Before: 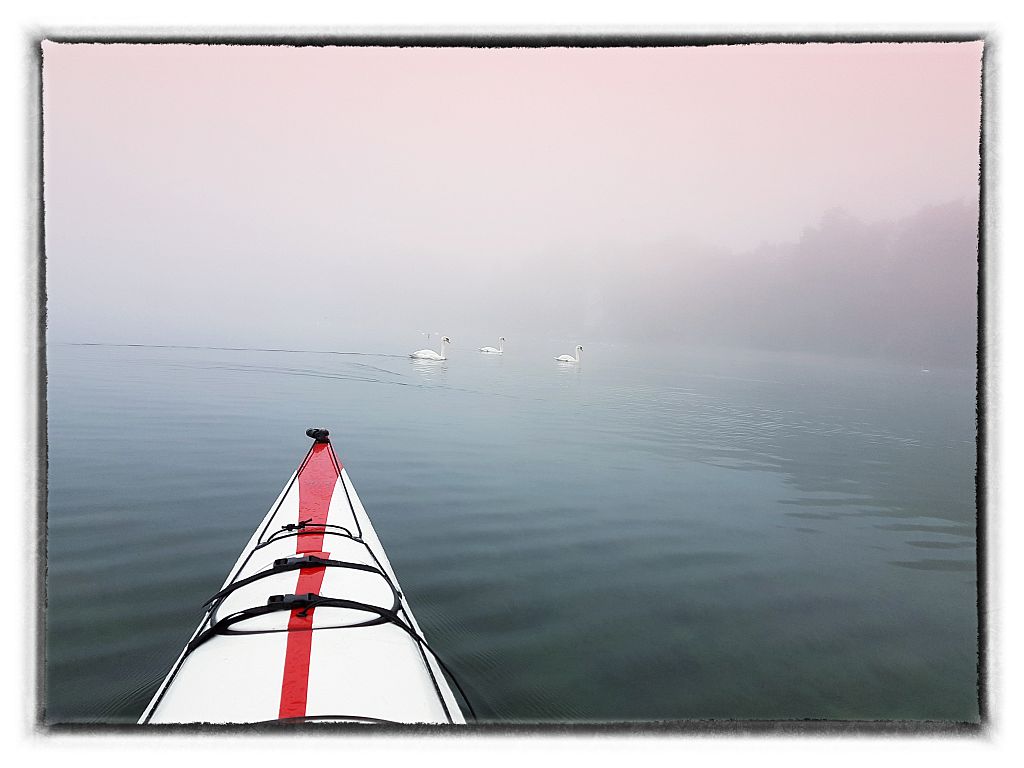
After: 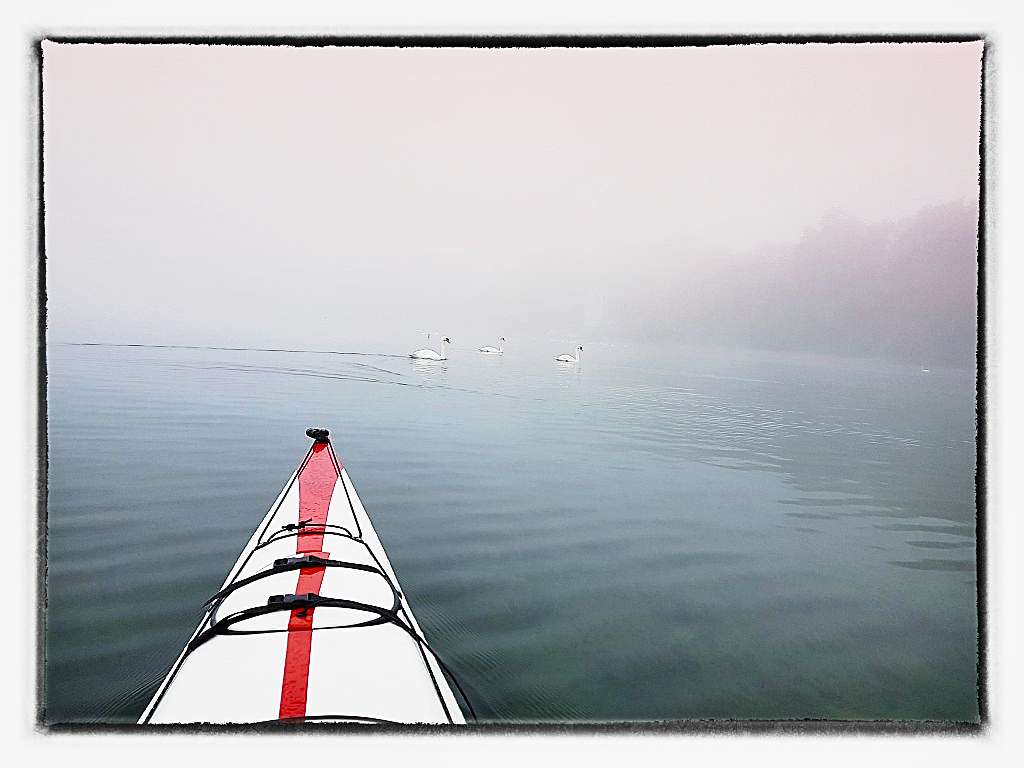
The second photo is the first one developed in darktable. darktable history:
tone curve: curves: ch0 [(0, 0.015) (0.084, 0.074) (0.162, 0.165) (0.304, 0.382) (0.466, 0.576) (0.654, 0.741) (0.848, 0.906) (0.984, 0.963)]; ch1 [(0, 0) (0.34, 0.235) (0.46, 0.46) (0.515, 0.502) (0.553, 0.567) (0.764, 0.815) (1, 1)]; ch2 [(0, 0) (0.44, 0.458) (0.479, 0.492) (0.524, 0.507) (0.547, 0.579) (0.673, 0.712) (1, 1)], preserve colors none
exposure: exposure 0.201 EV, compensate highlight preservation false
sharpen: on, module defaults
shadows and highlights: low approximation 0.01, soften with gaussian
